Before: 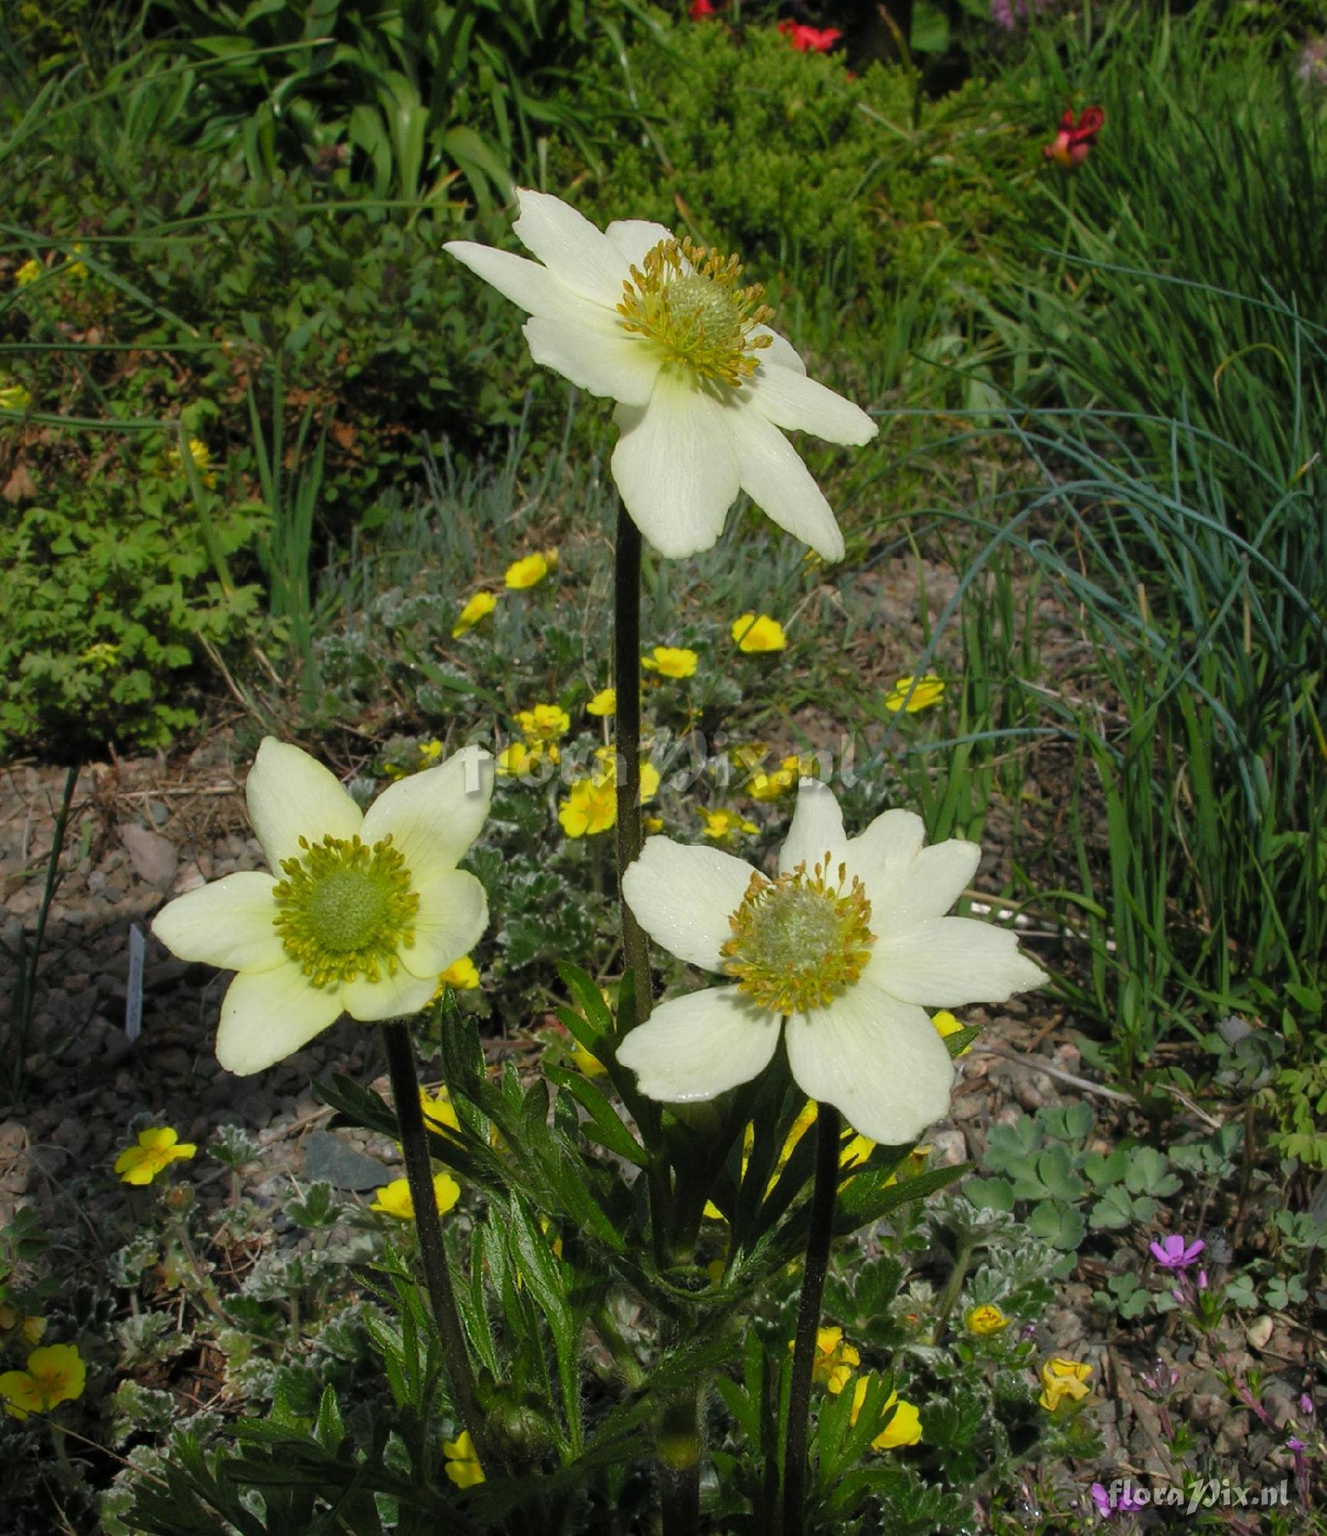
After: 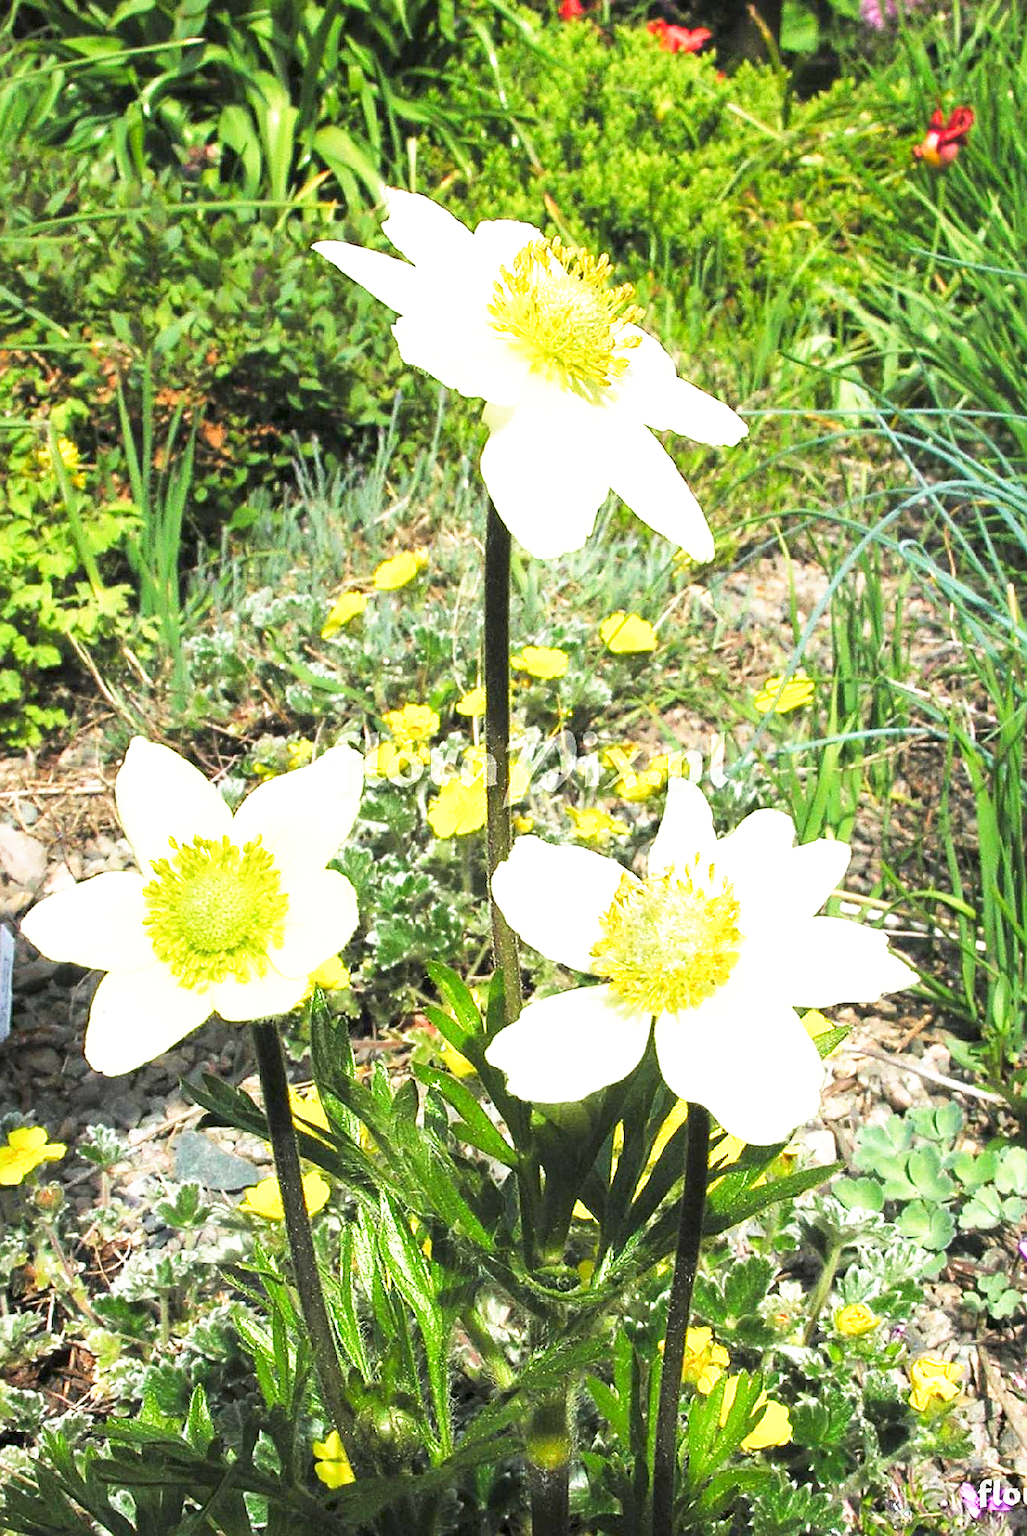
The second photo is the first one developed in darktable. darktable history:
crop: left 9.88%, right 12.664%
base curve: curves: ch0 [(0, 0) (0.495, 0.917) (1, 1)], preserve colors none
sharpen: on, module defaults
exposure: black level correction 0, exposure 1.35 EV, compensate exposure bias true, compensate highlight preservation false
